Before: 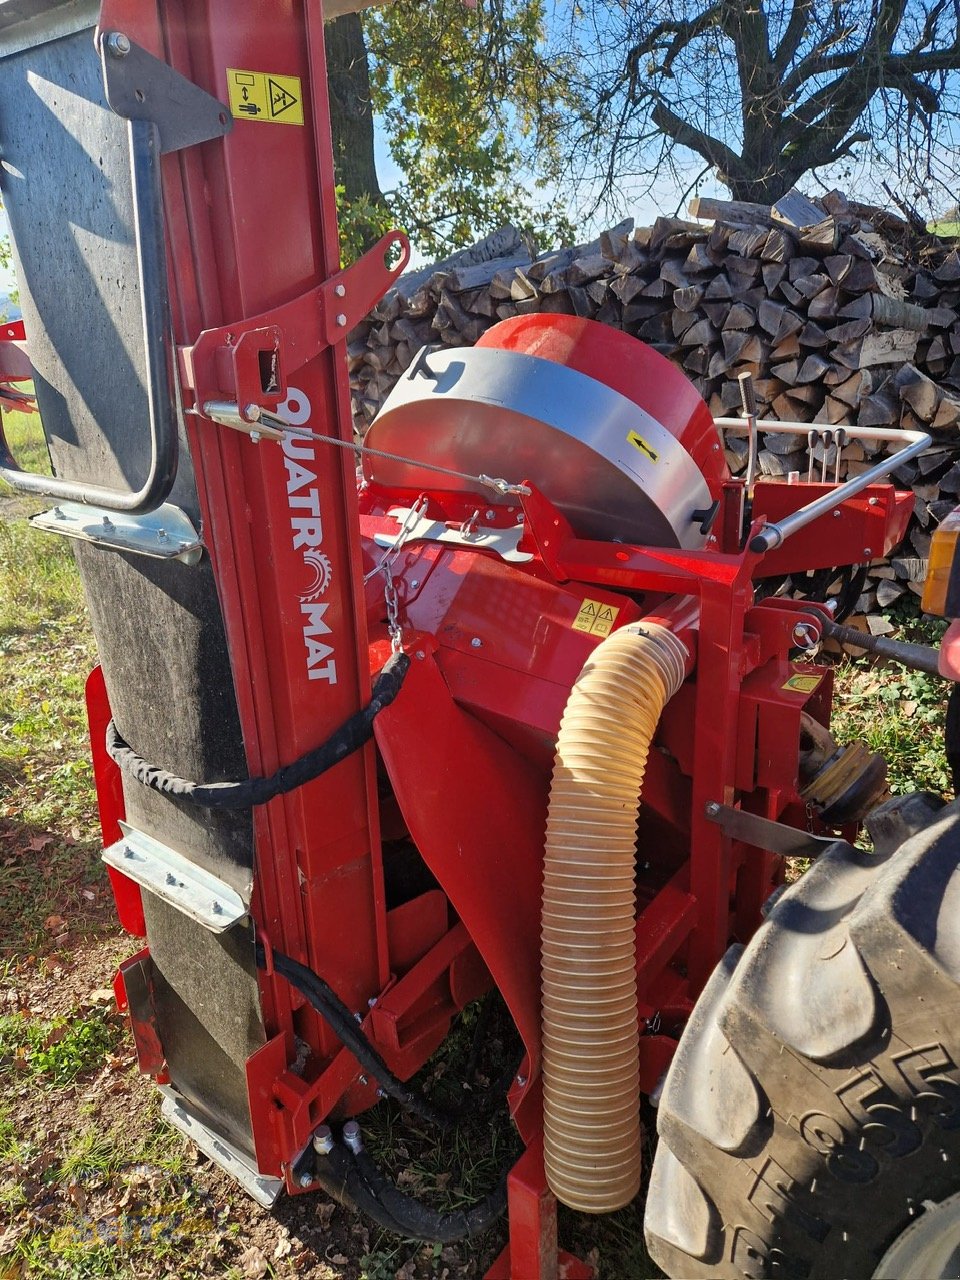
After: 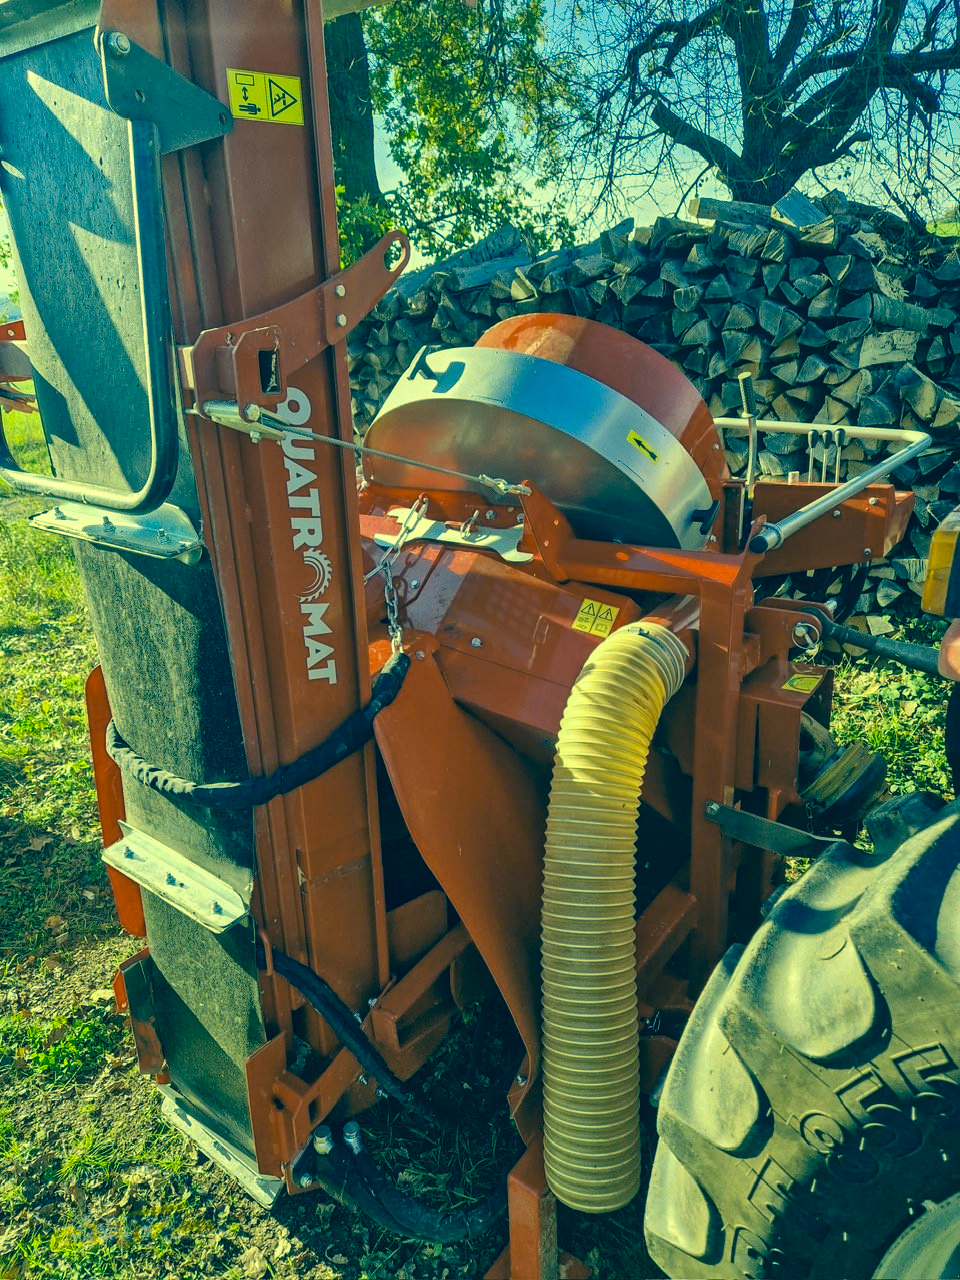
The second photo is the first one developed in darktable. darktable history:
shadows and highlights: shadows 36.8, highlights -27.16, soften with gaussian
color correction: highlights a* -15.38, highlights b* 39.63, shadows a* -39.33, shadows b* -25.77
local contrast: on, module defaults
